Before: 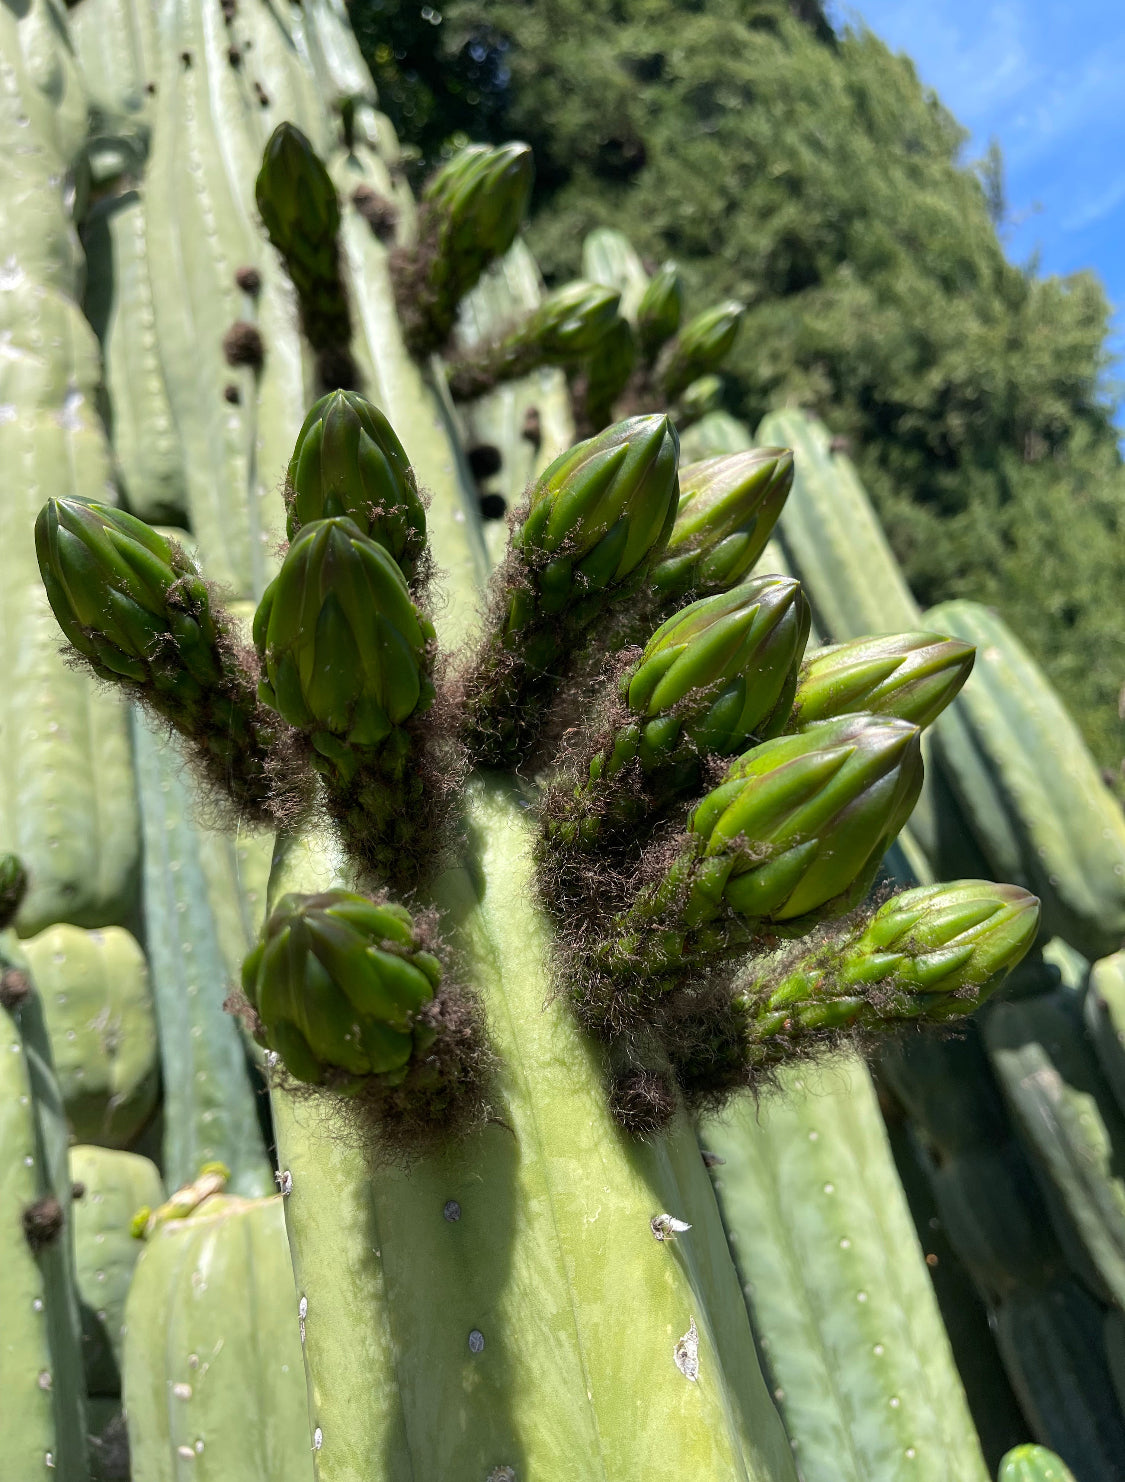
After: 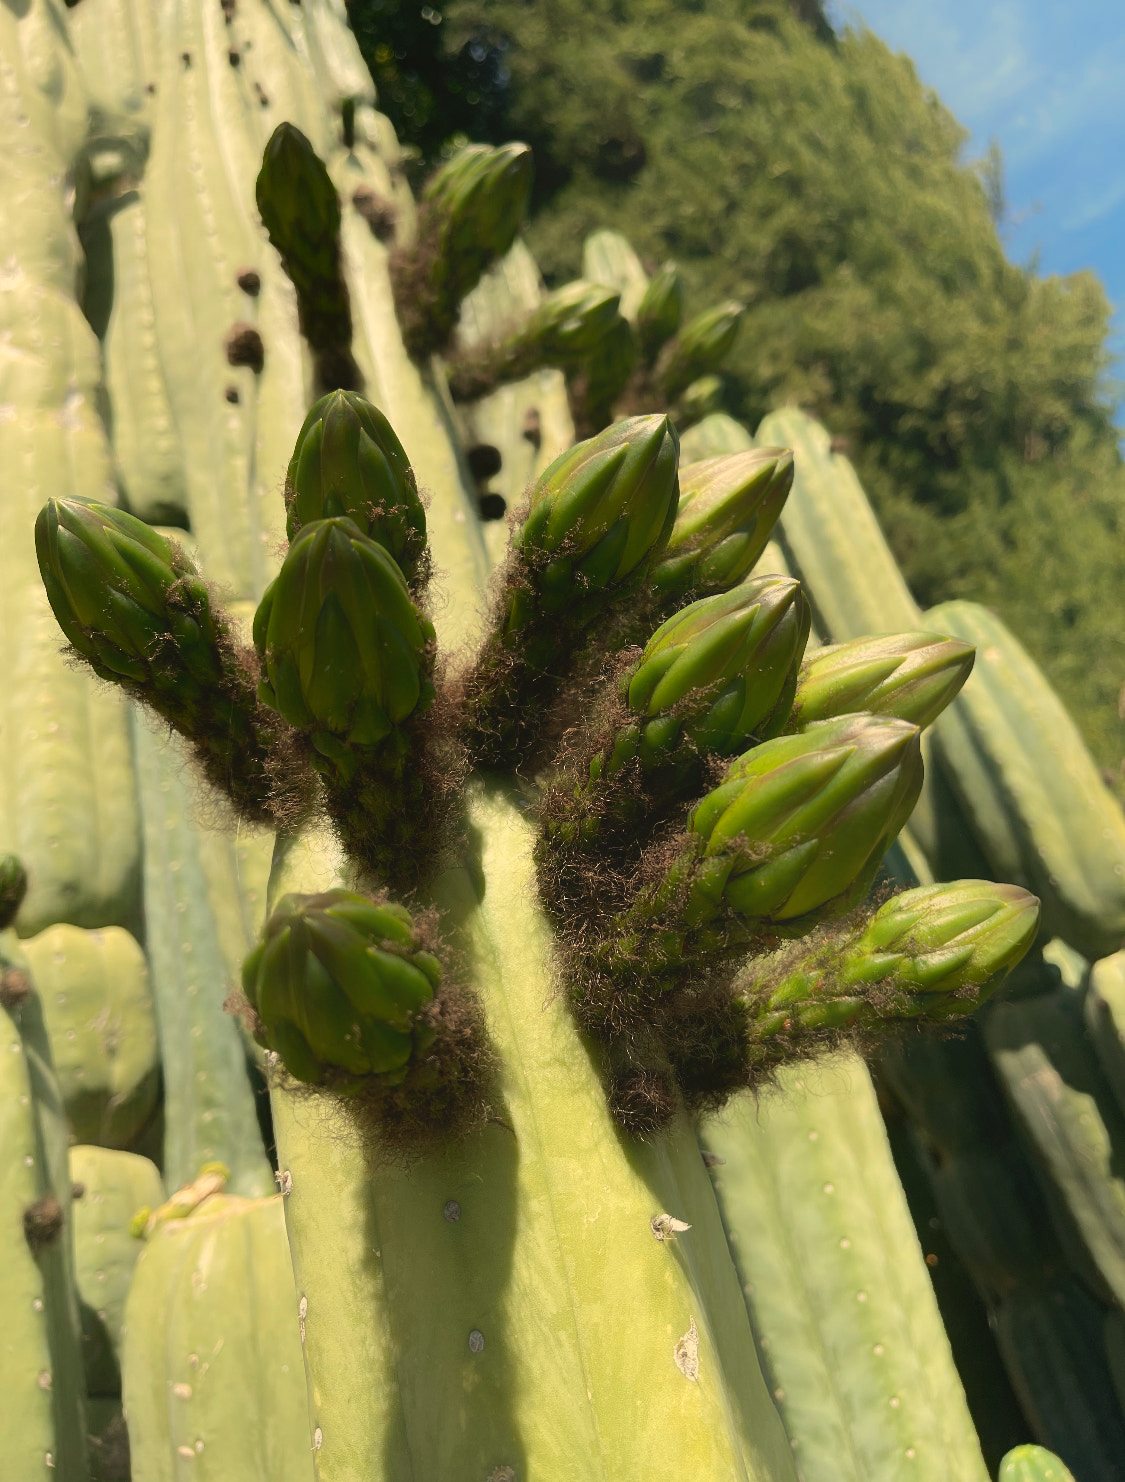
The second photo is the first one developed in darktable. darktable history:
white balance: red 1.123, blue 0.83
contrast equalizer: octaves 7, y [[0.6 ×6], [0.55 ×6], [0 ×6], [0 ×6], [0 ×6]], mix -1
